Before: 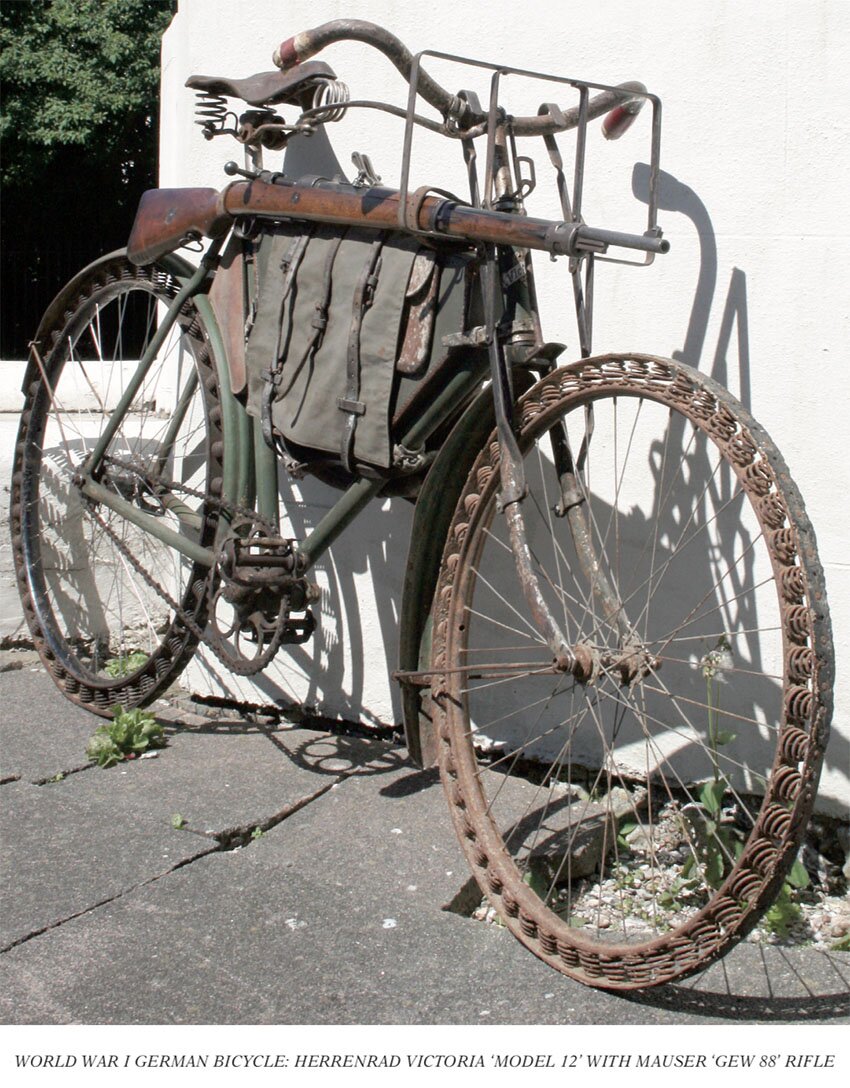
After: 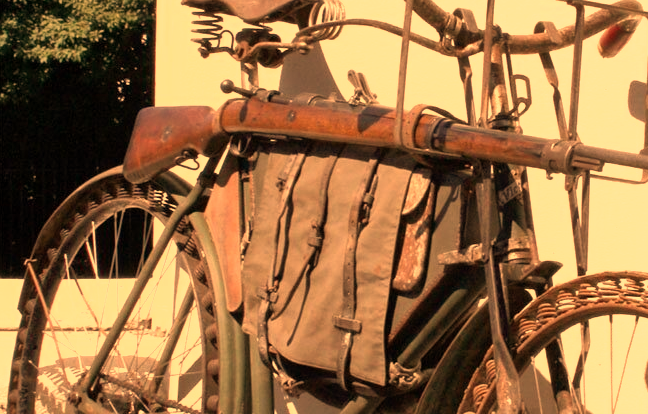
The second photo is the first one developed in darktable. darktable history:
shadows and highlights: shadows 29.61, highlights -30.47, low approximation 0.01, soften with gaussian
white balance: red 1.467, blue 0.684
crop: left 0.579%, top 7.627%, right 23.167%, bottom 54.275%
